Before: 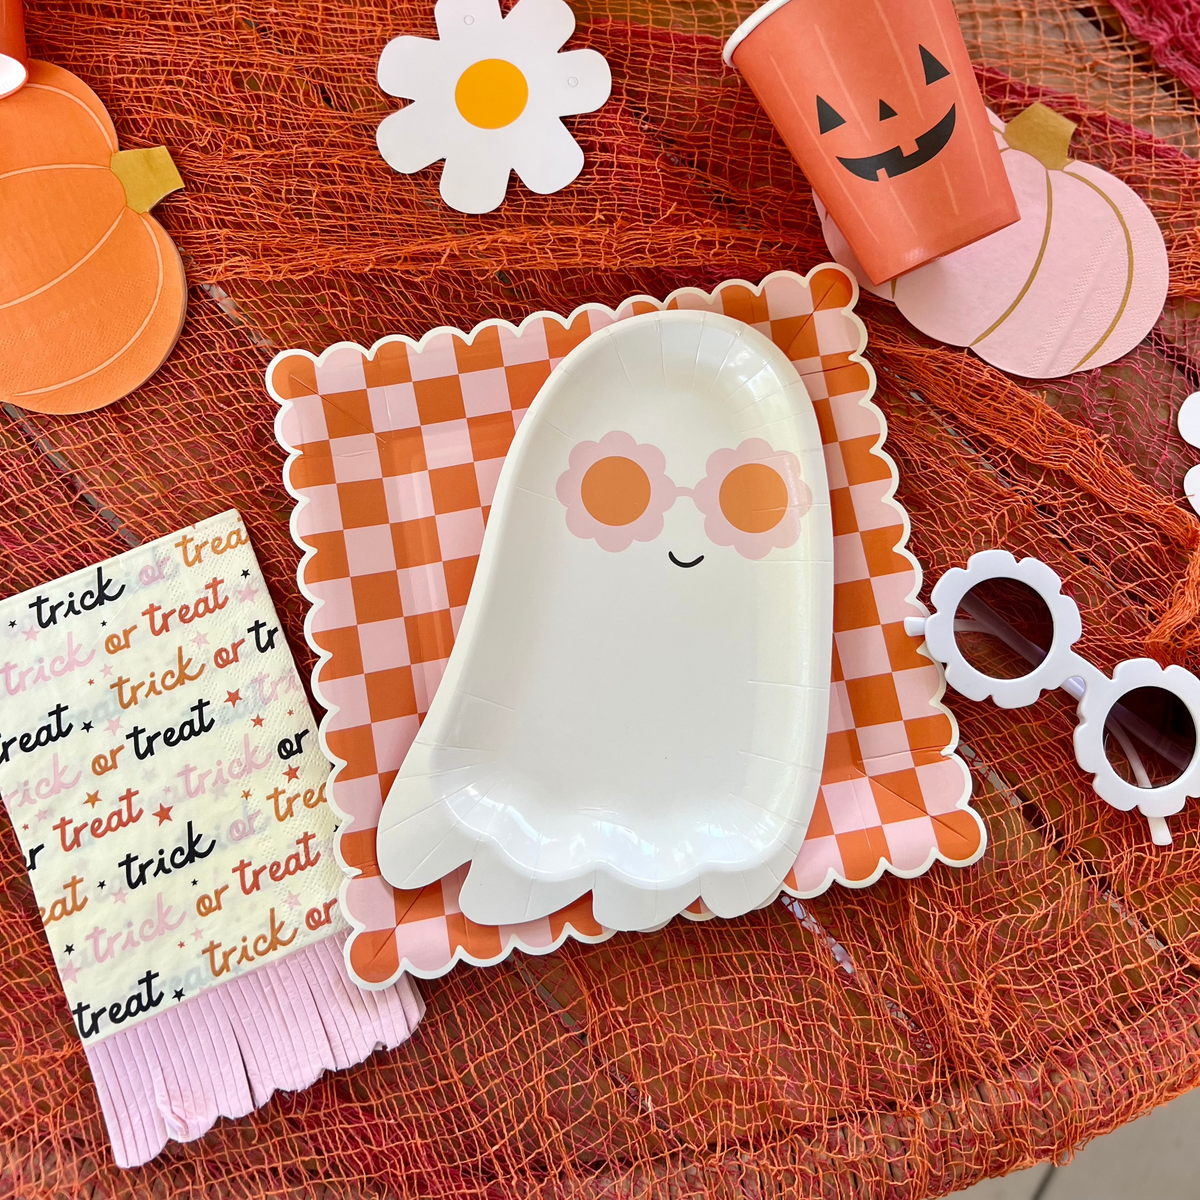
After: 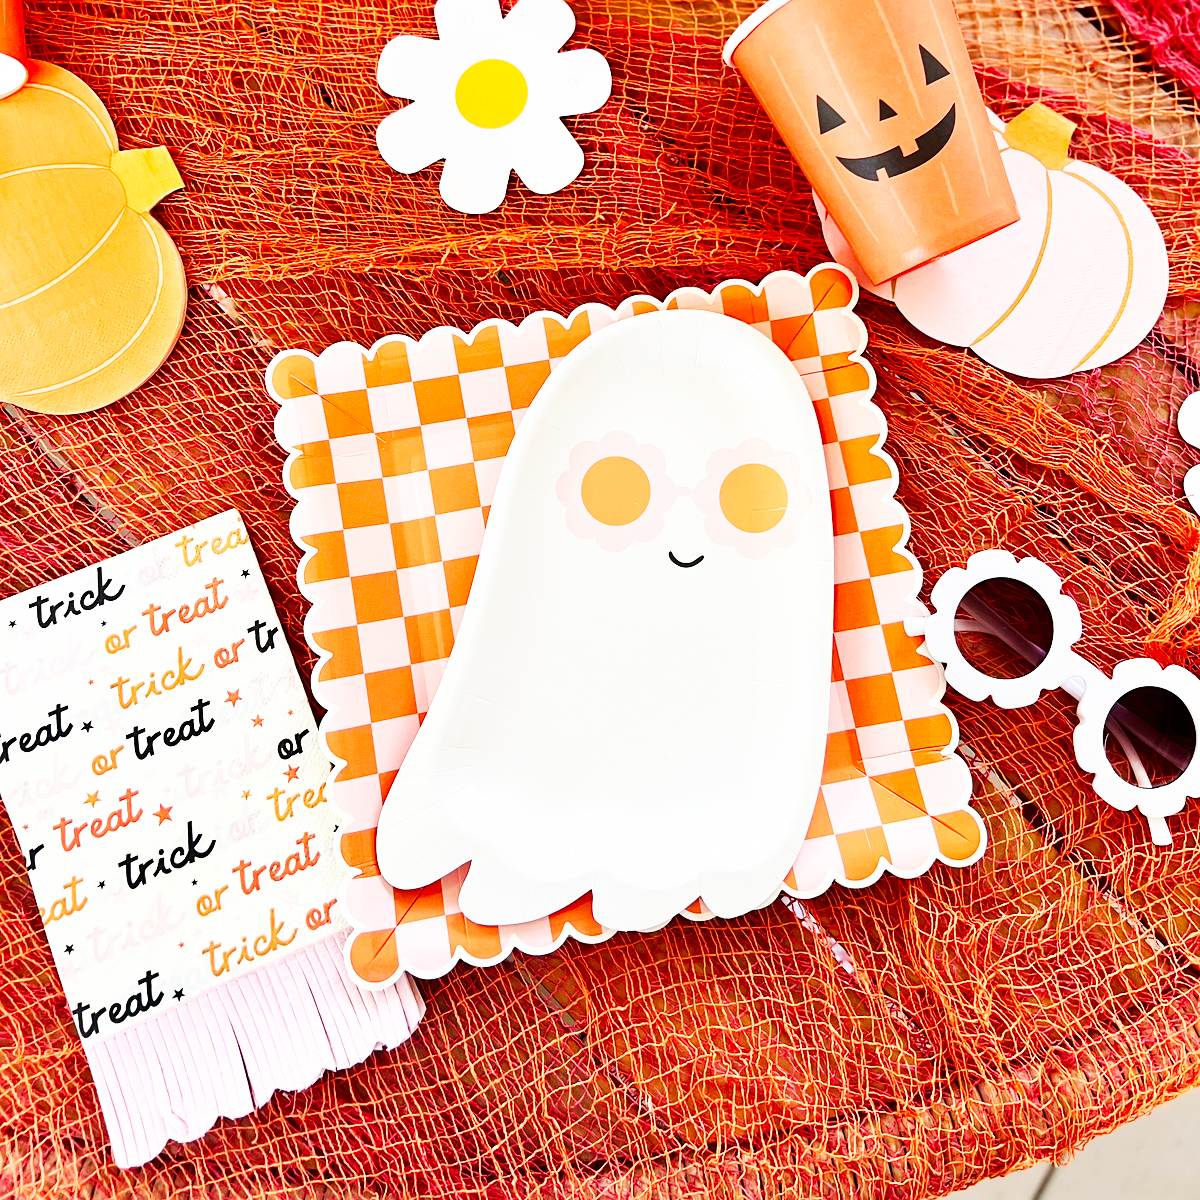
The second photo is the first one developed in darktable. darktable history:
sharpen: amount 0.213
base curve: curves: ch0 [(0, 0) (0.007, 0.004) (0.027, 0.03) (0.046, 0.07) (0.207, 0.54) (0.442, 0.872) (0.673, 0.972) (1, 1)], preserve colors none
